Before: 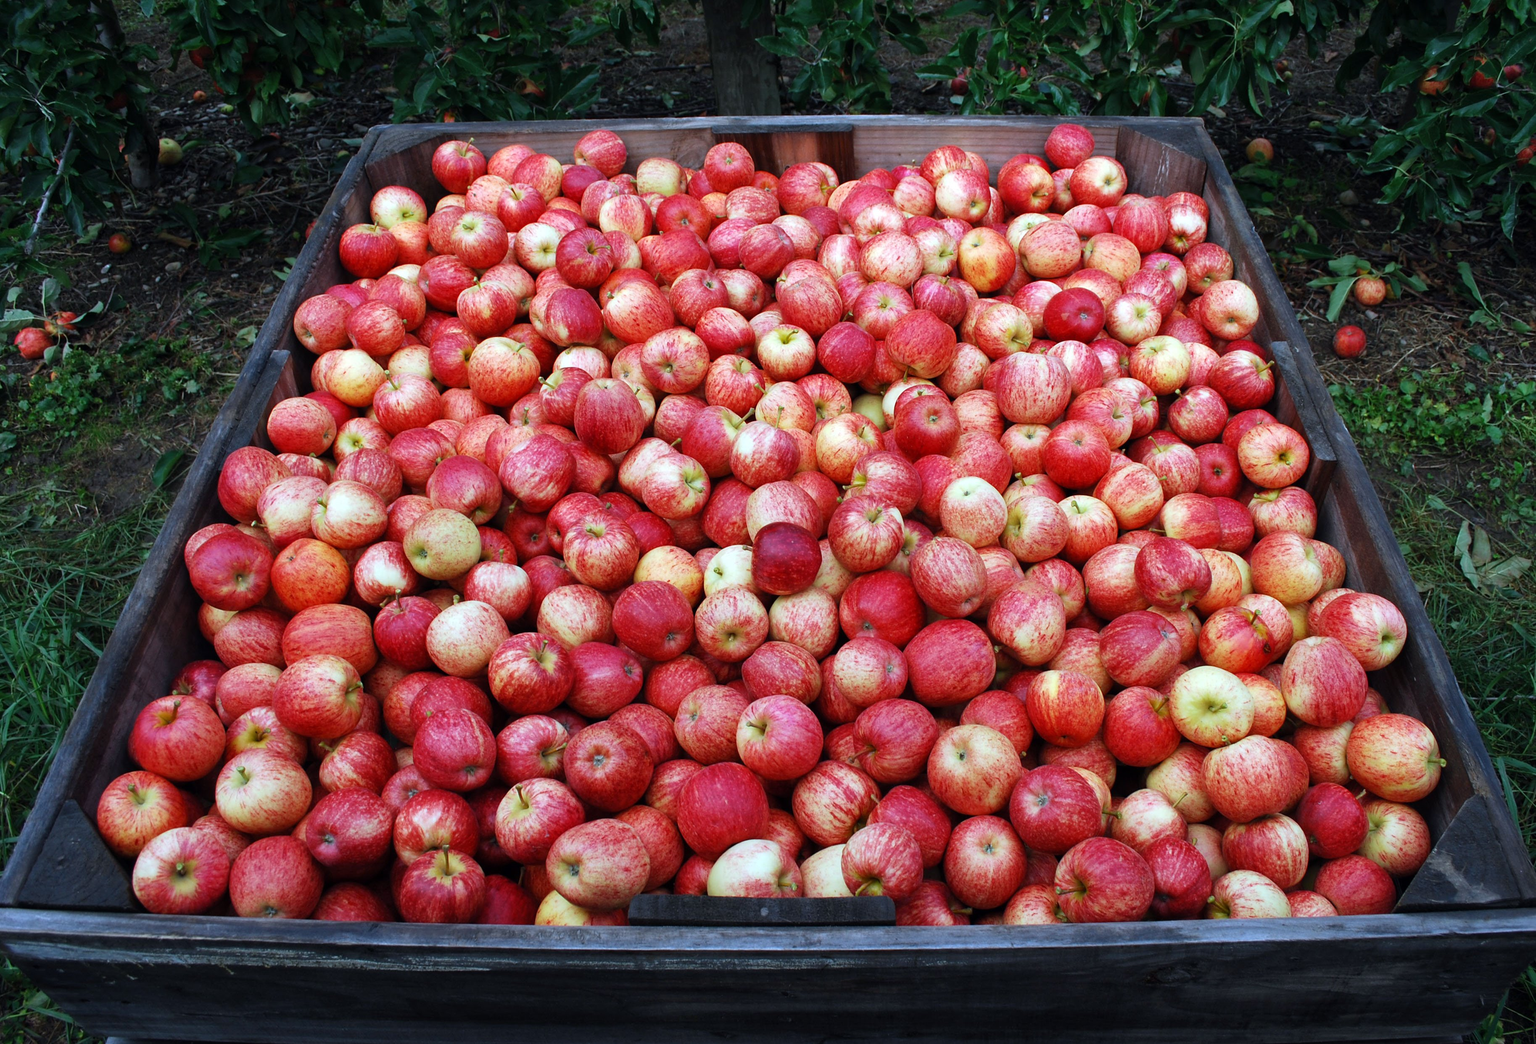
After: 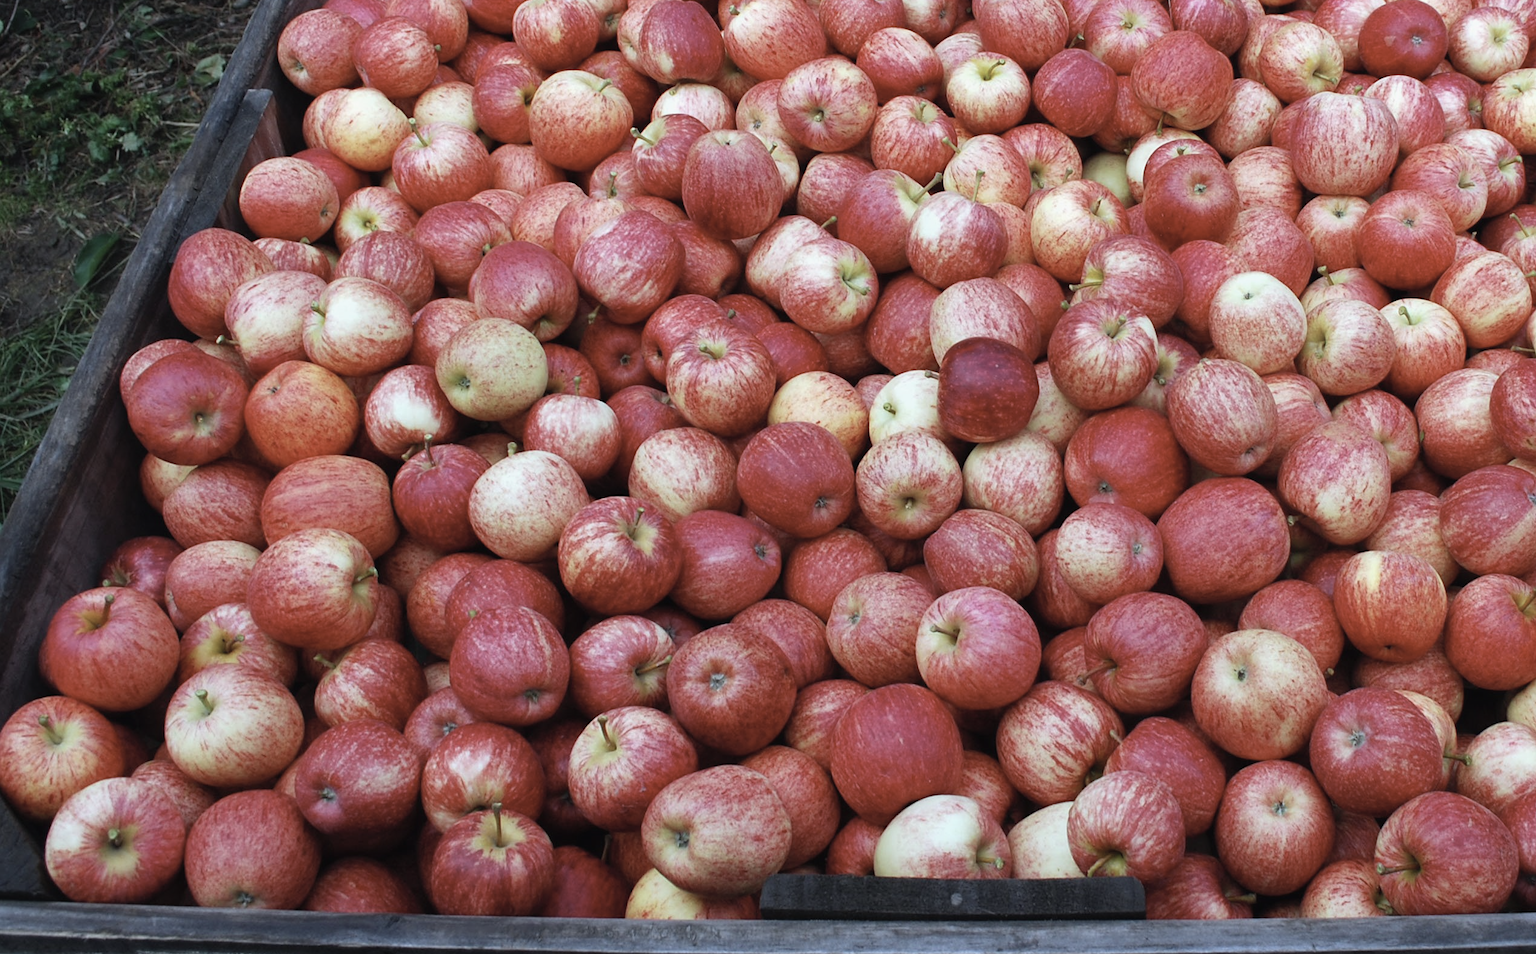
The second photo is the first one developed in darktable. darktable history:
contrast brightness saturation: contrast -0.043, saturation -0.395
crop: left 6.617%, top 27.645%, right 24.014%, bottom 8.958%
